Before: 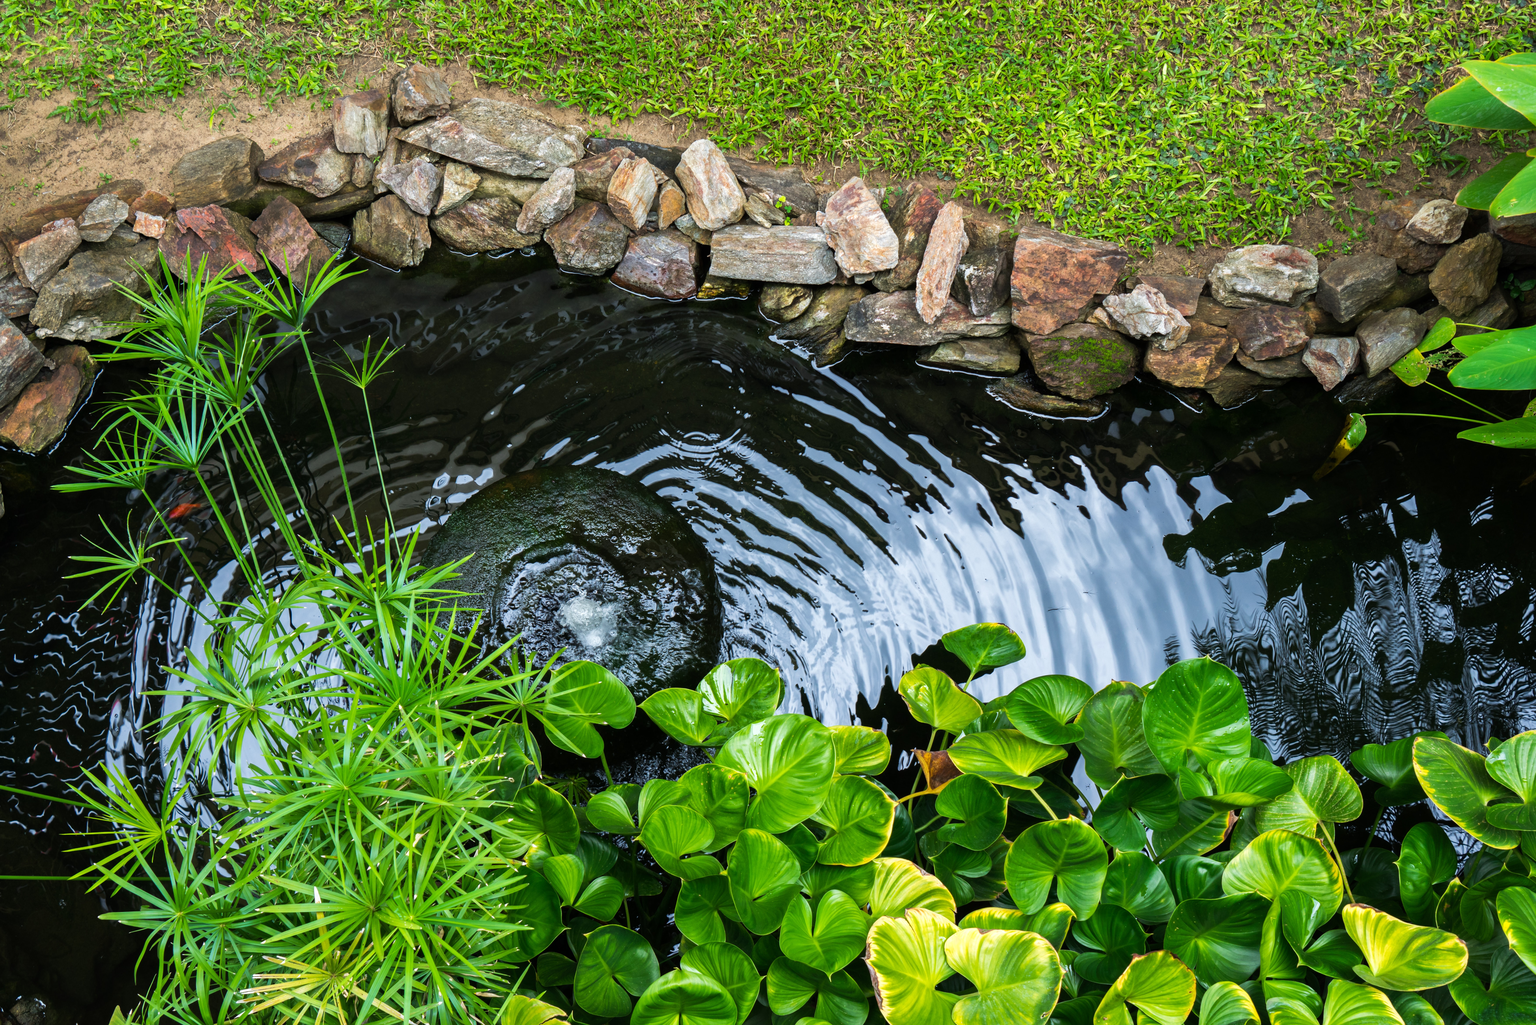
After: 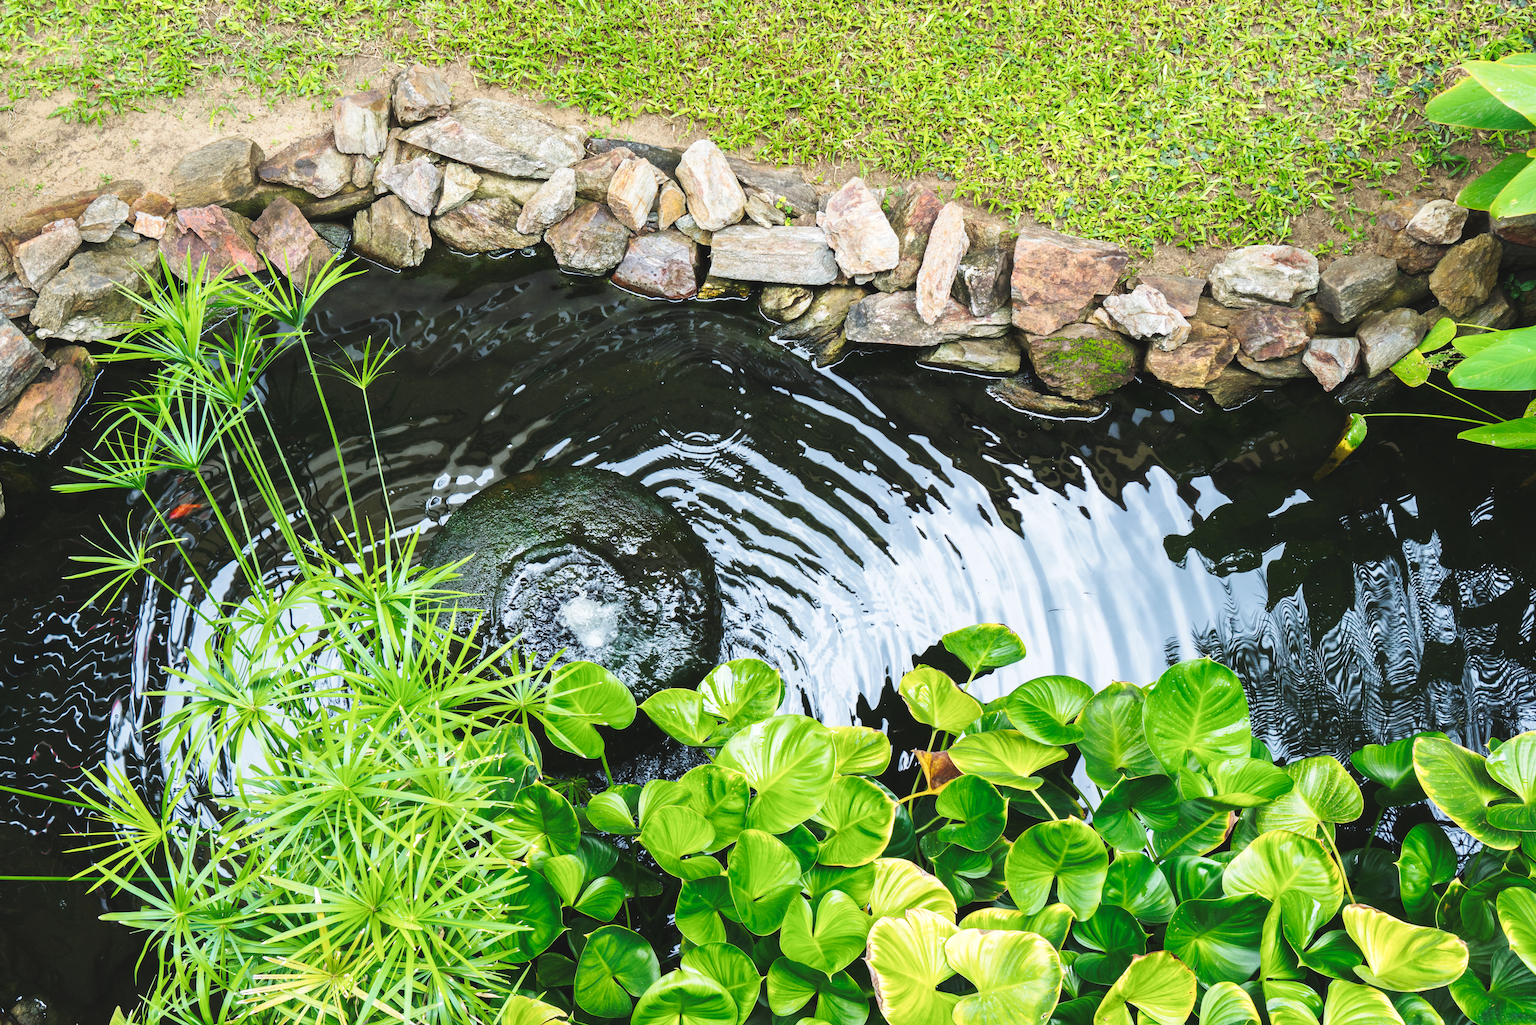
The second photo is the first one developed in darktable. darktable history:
base curve: curves: ch0 [(0, 0.007) (0.028, 0.063) (0.121, 0.311) (0.46, 0.743) (0.859, 0.957) (1, 1)], preserve colors none
